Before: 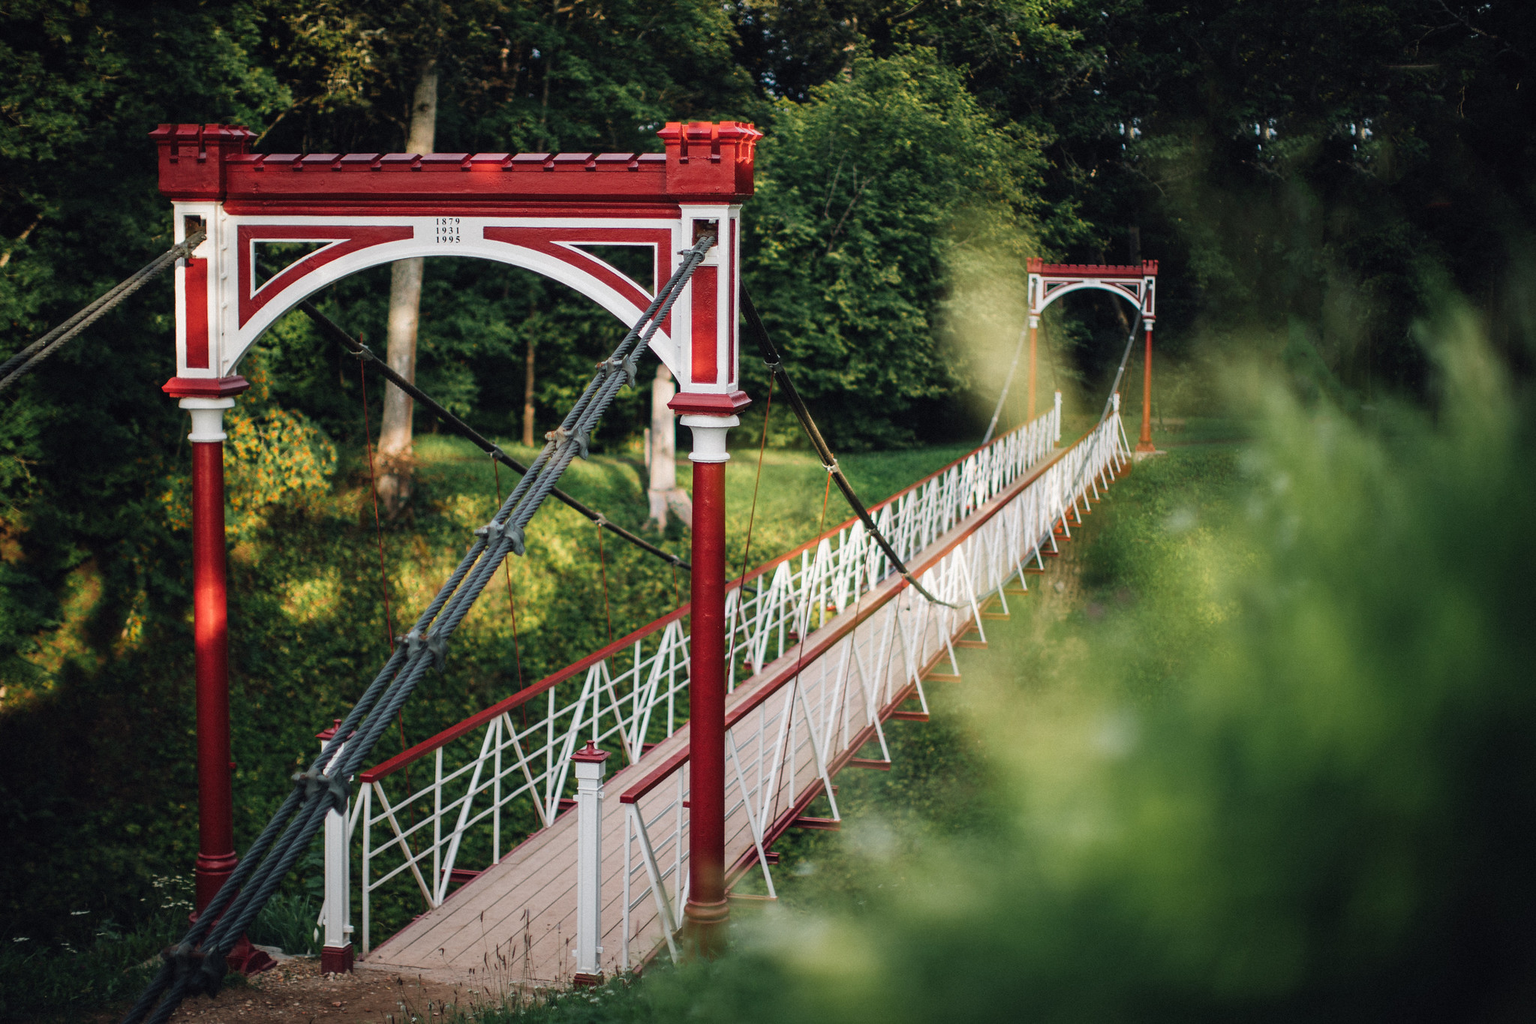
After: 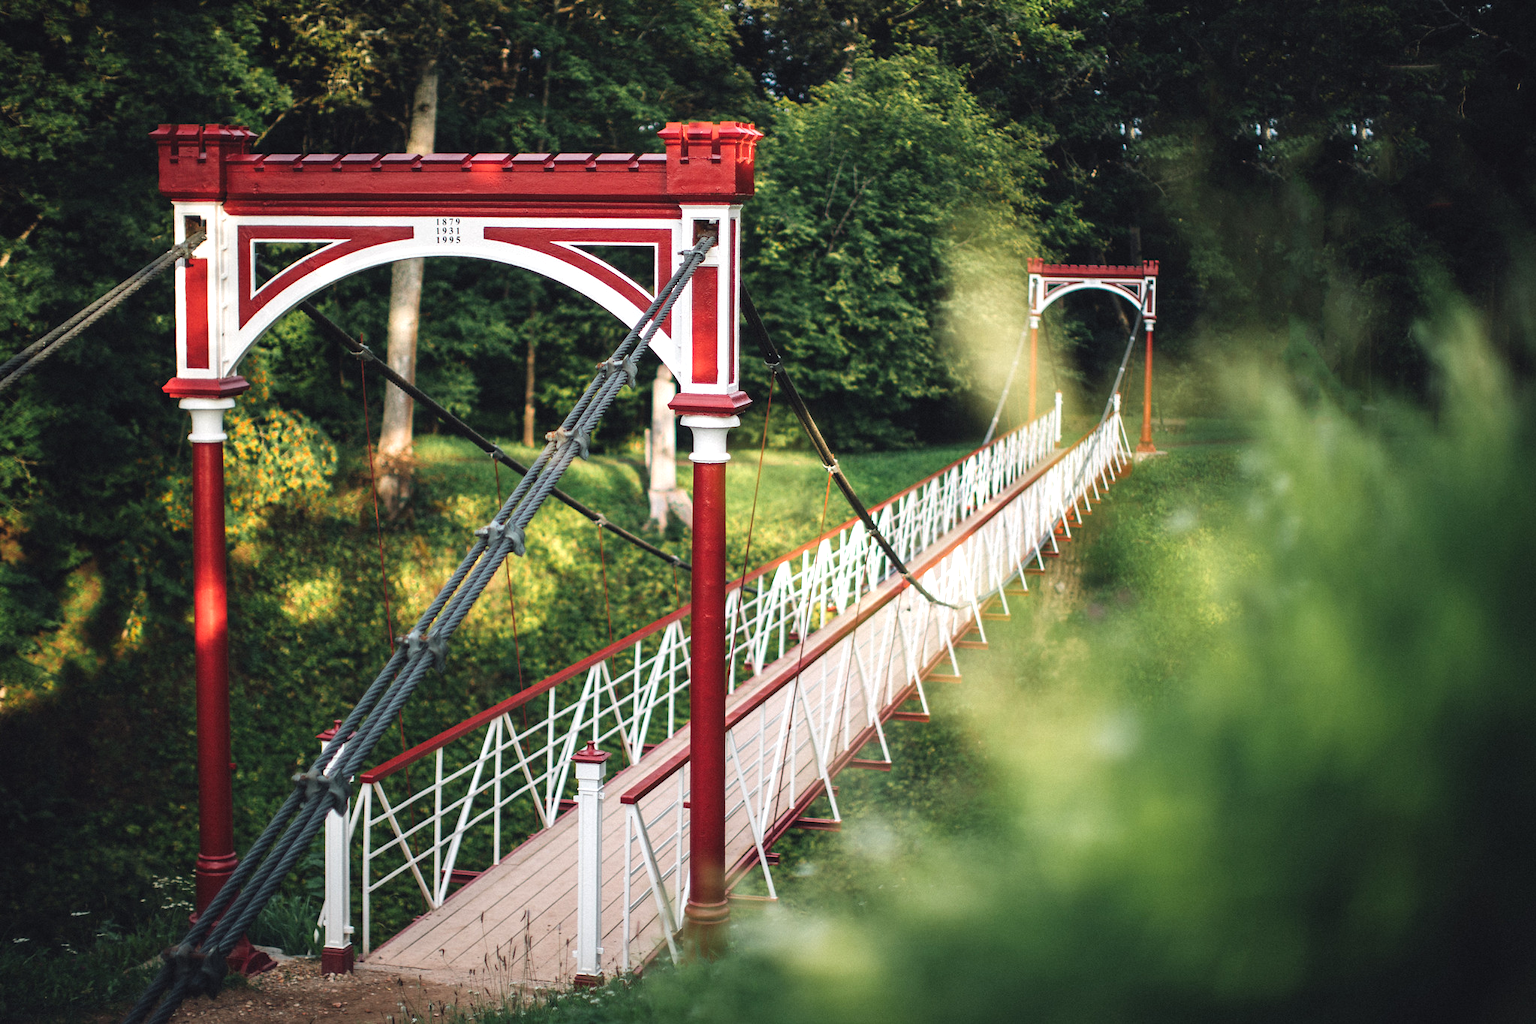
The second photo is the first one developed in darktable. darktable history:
crop: left 0.038%
exposure: black level correction -0.002, exposure 0.543 EV, compensate highlight preservation false
